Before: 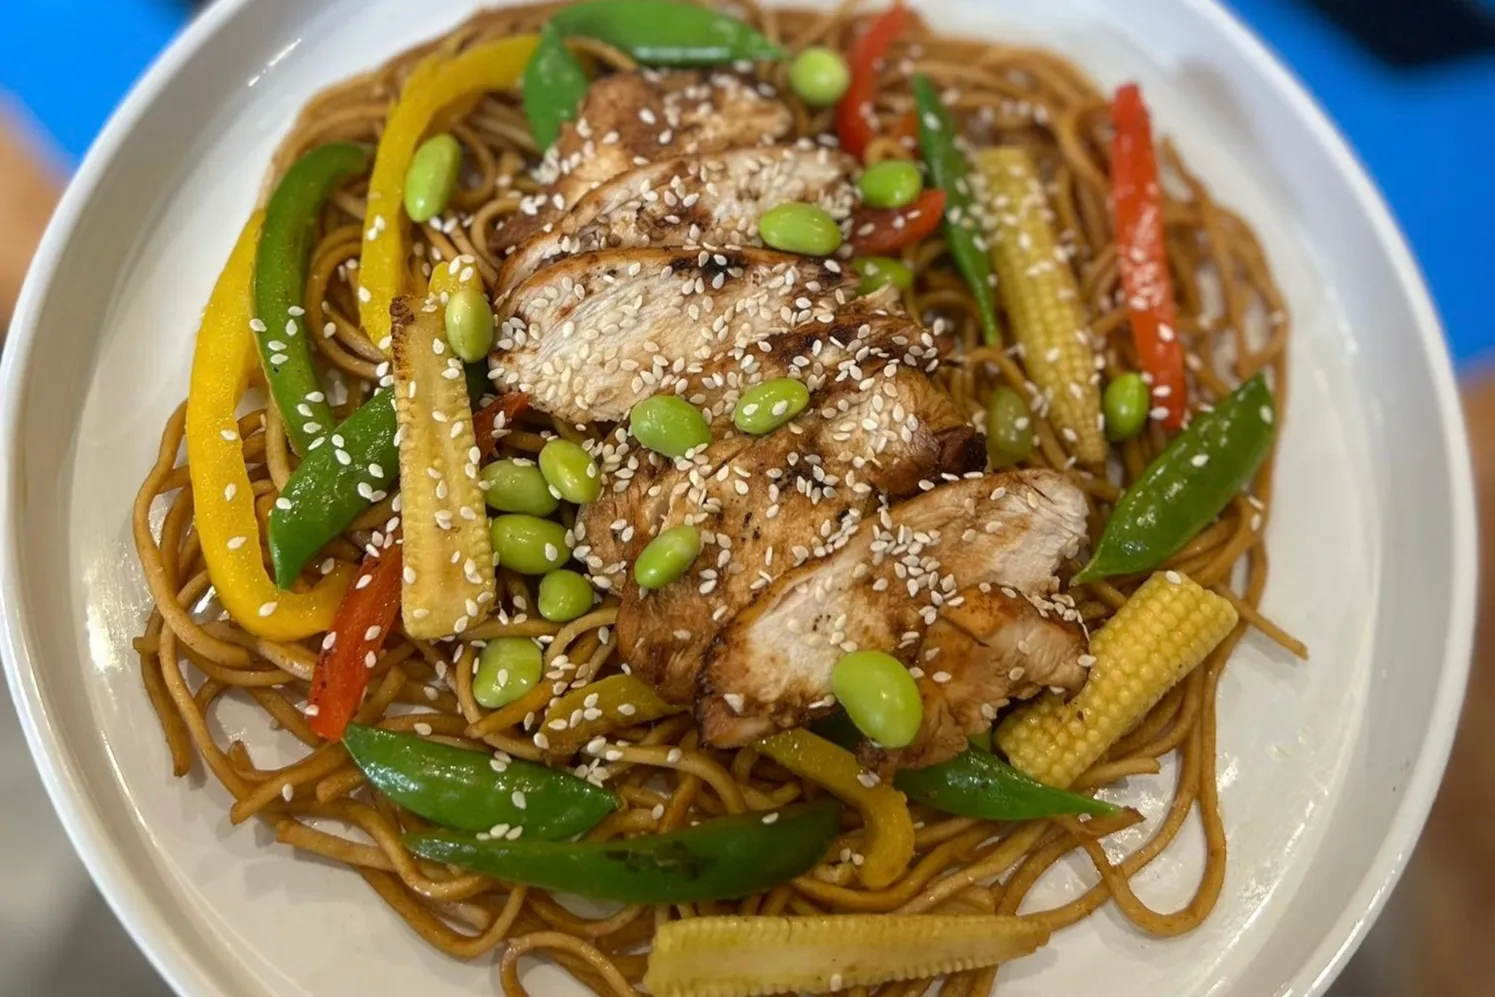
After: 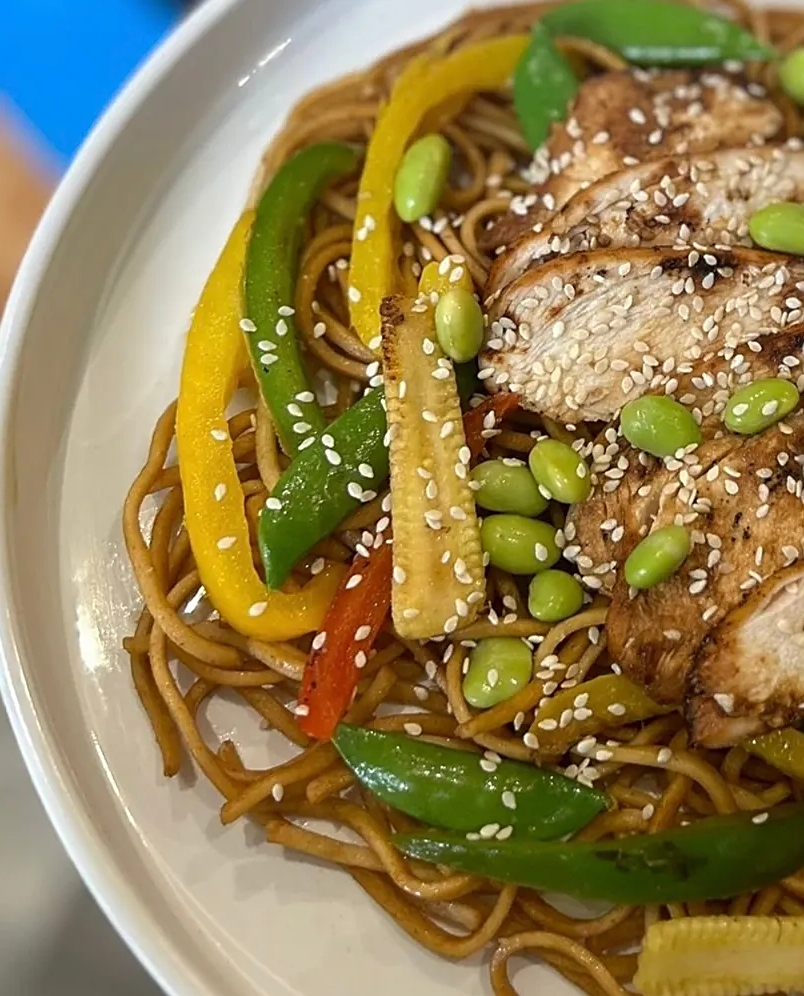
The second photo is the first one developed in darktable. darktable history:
sharpen: on, module defaults
crop: left 0.733%, right 45.481%, bottom 0.086%
